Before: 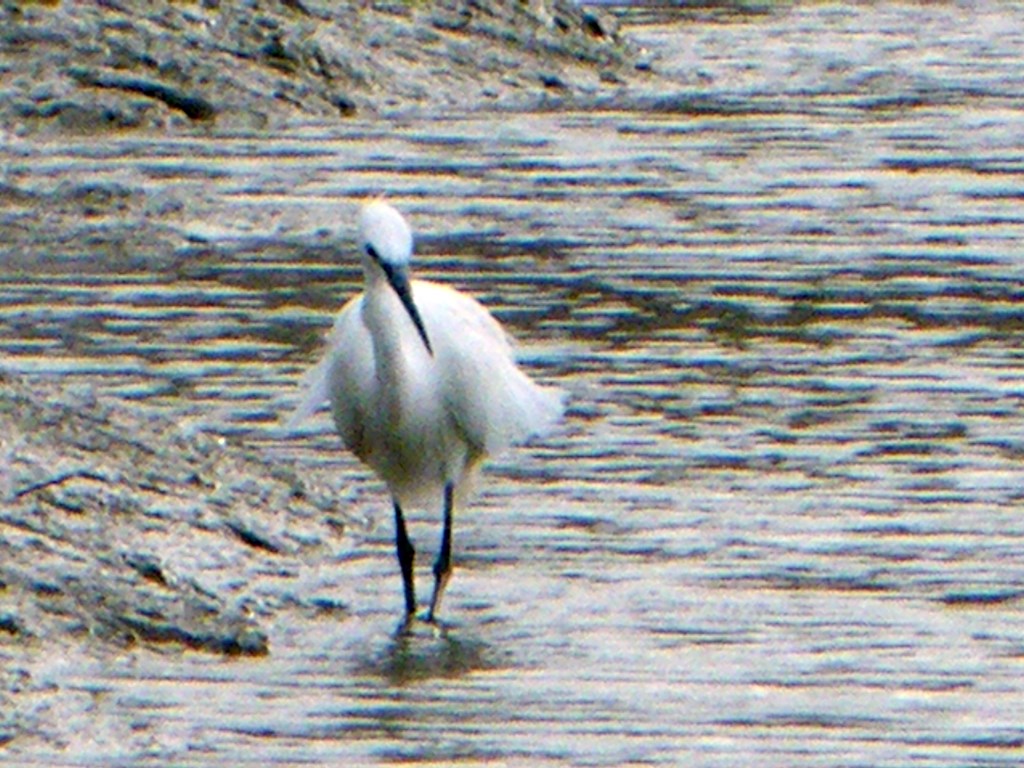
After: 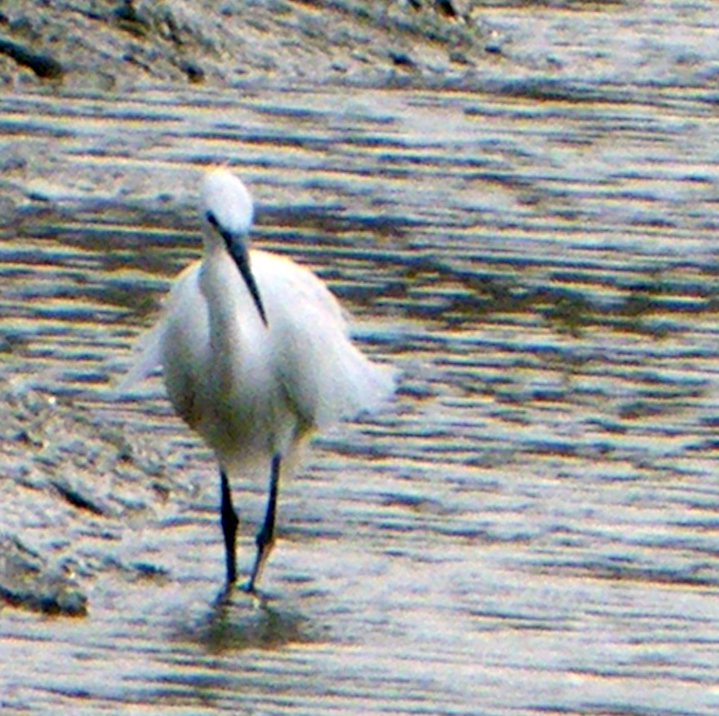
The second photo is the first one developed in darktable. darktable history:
crop and rotate: angle -3.13°, left 13.951%, top 0.018%, right 10.774%, bottom 0.025%
